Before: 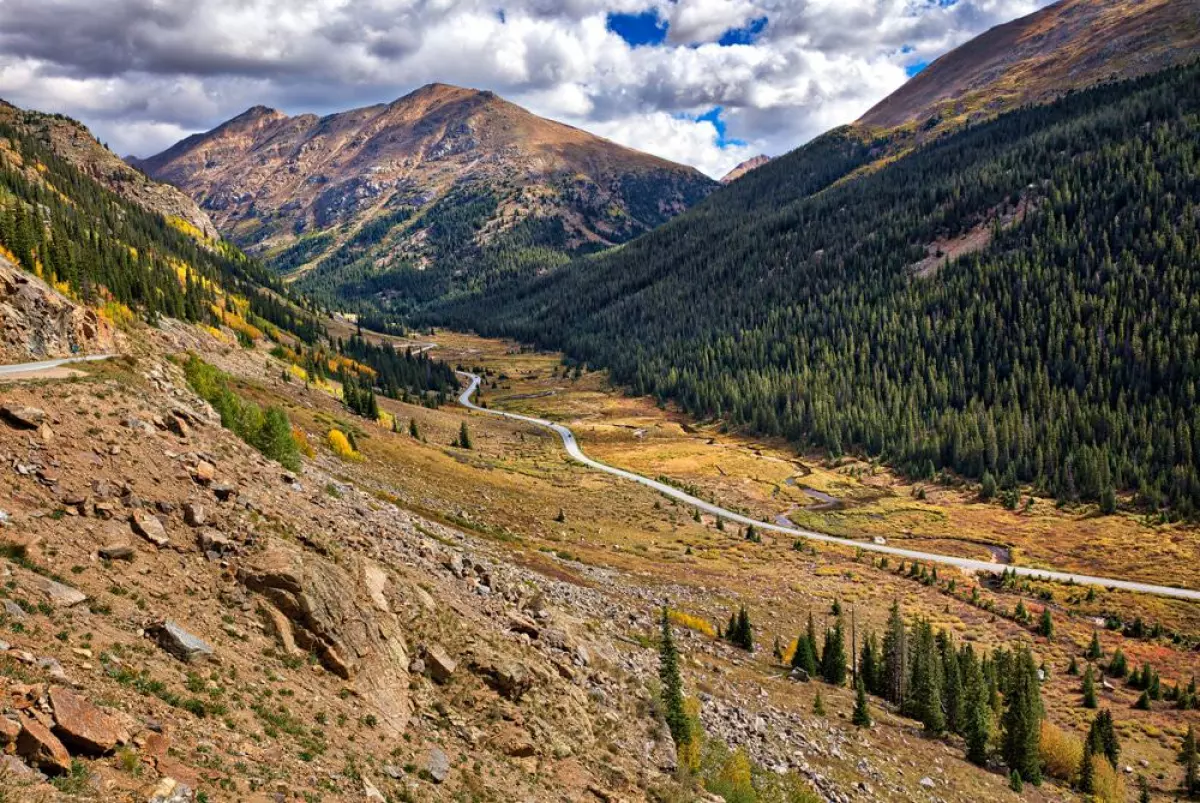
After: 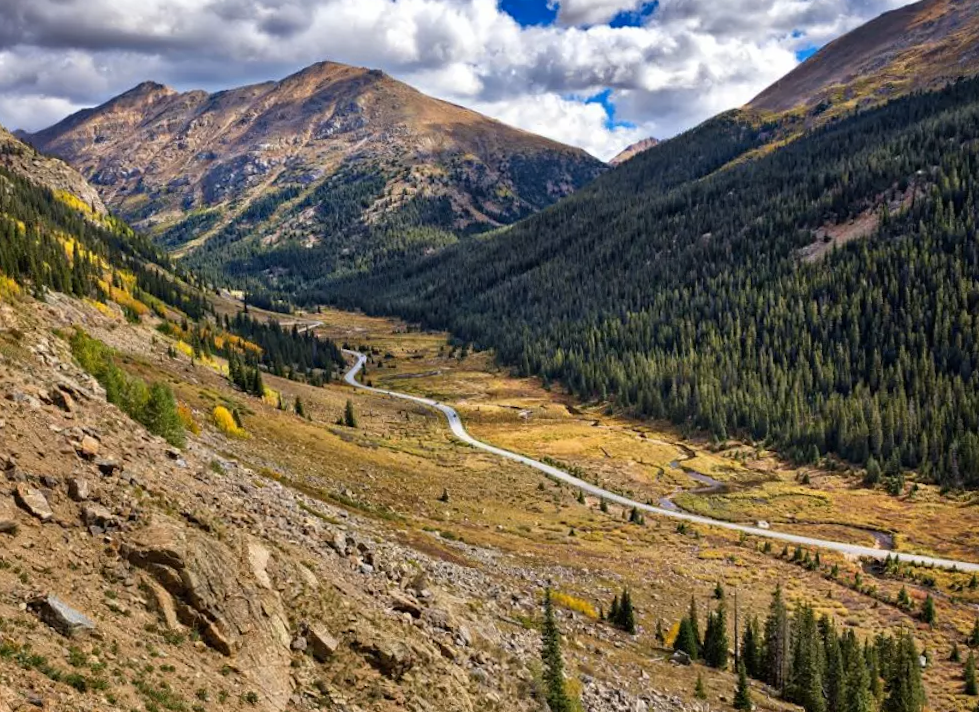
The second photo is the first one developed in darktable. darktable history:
crop: left 9.929%, top 3.475%, right 9.188%, bottom 9.529%
rotate and perspective: rotation 0.8°, automatic cropping off
color contrast: green-magenta contrast 0.81
